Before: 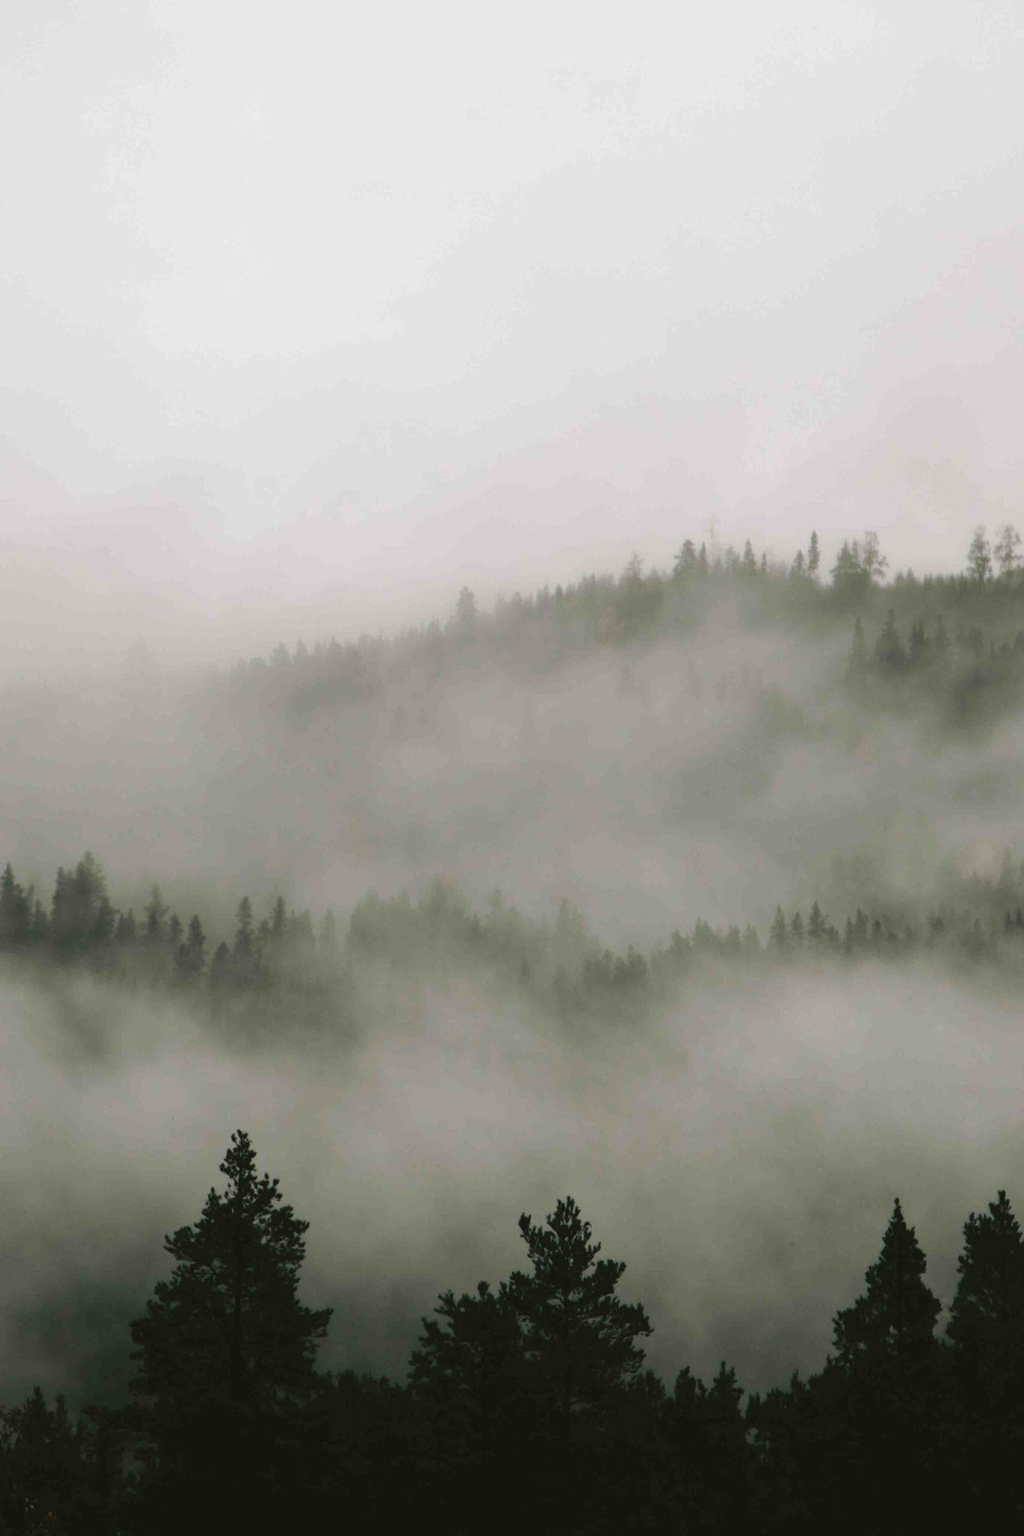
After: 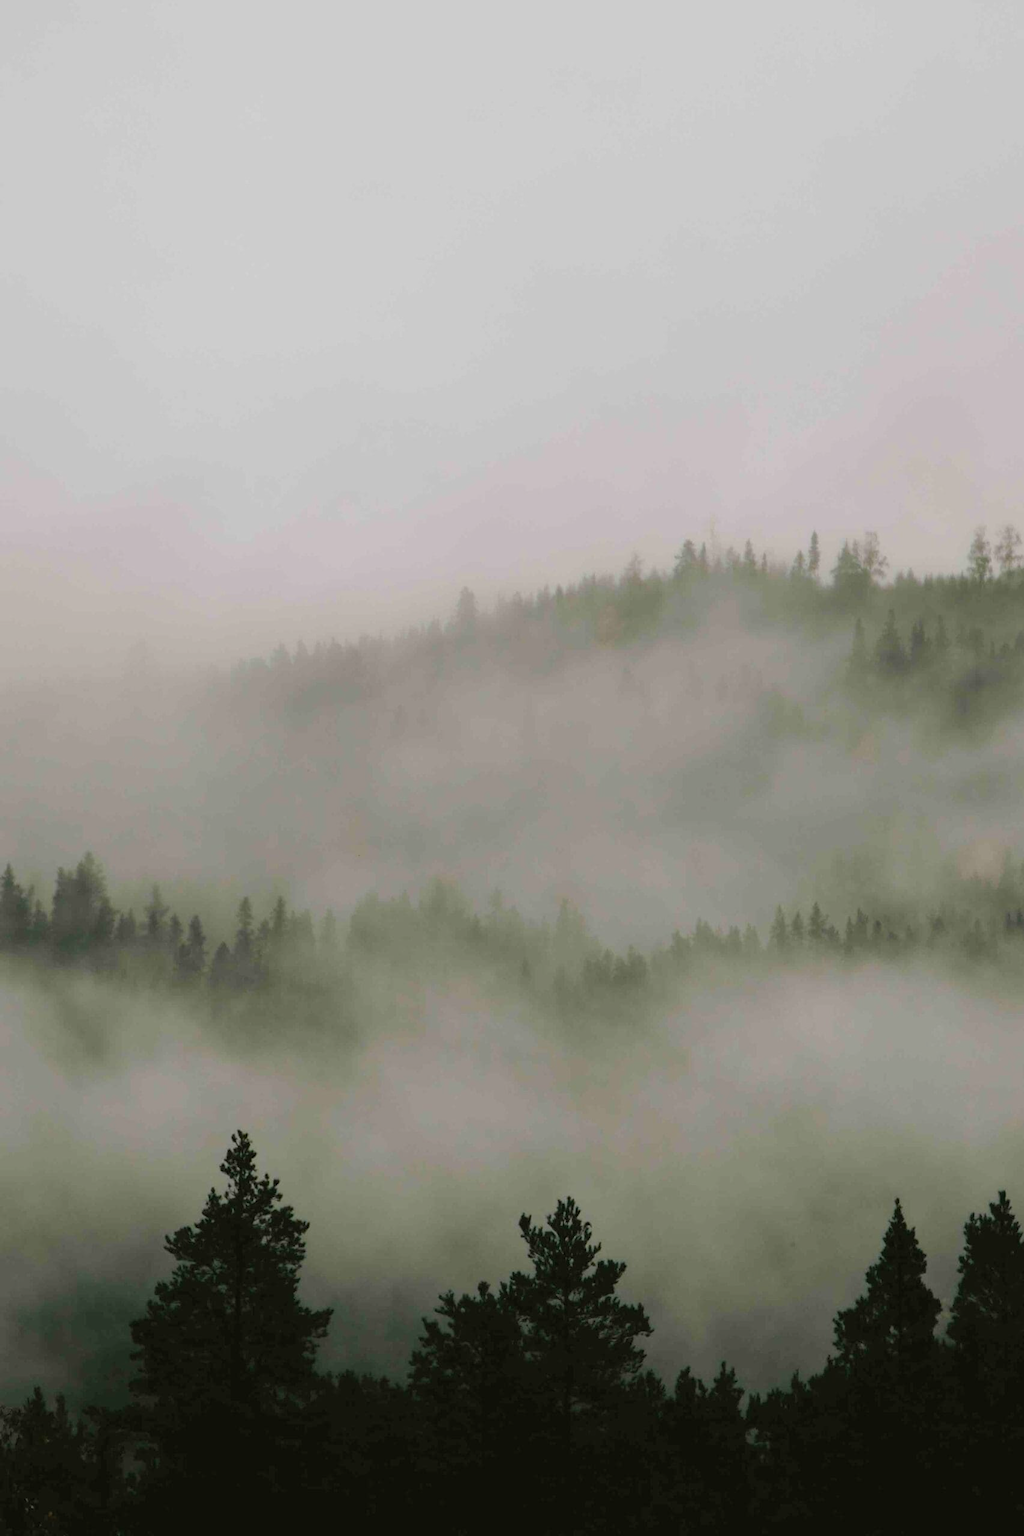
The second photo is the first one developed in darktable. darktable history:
filmic rgb: black relative exposure -16 EV, white relative exposure 4.02 EV, target black luminance 0%, hardness 7.55, latitude 73.08%, contrast 0.902, highlights saturation mix 10.44%, shadows ↔ highlights balance -0.382%, color science v4 (2020)
